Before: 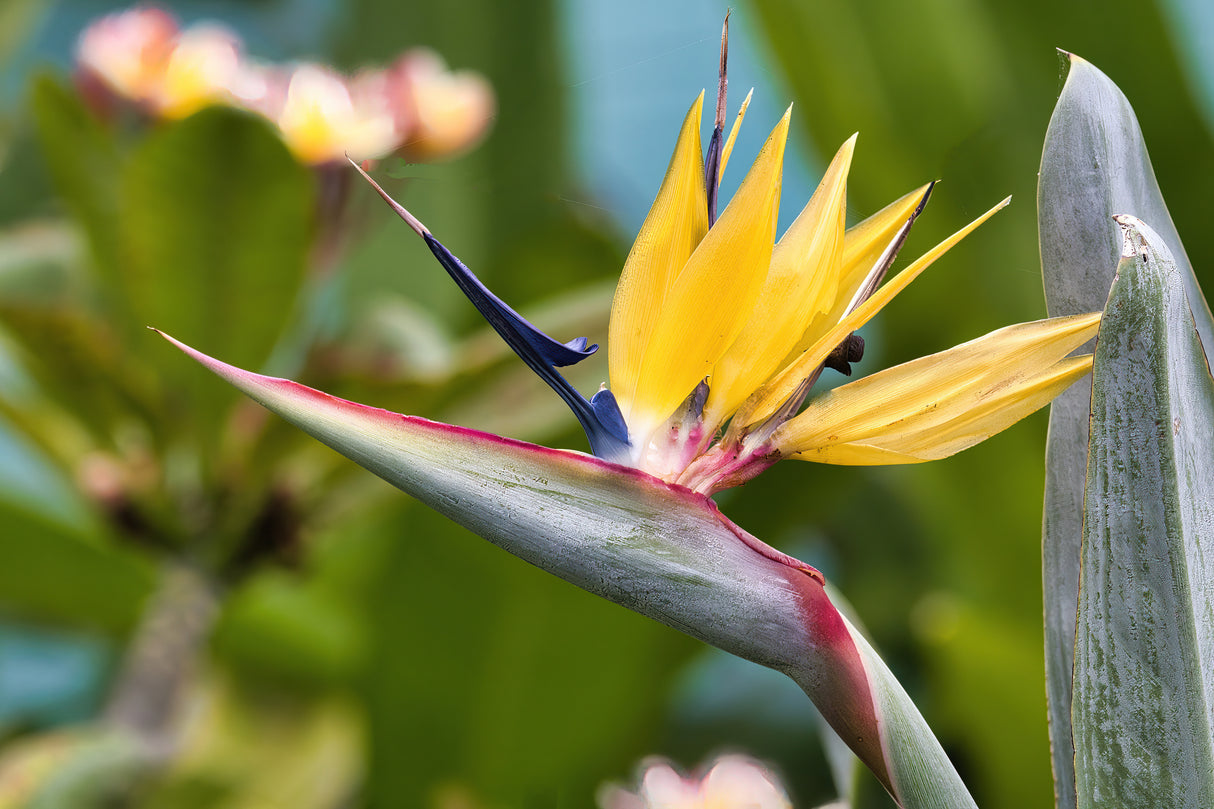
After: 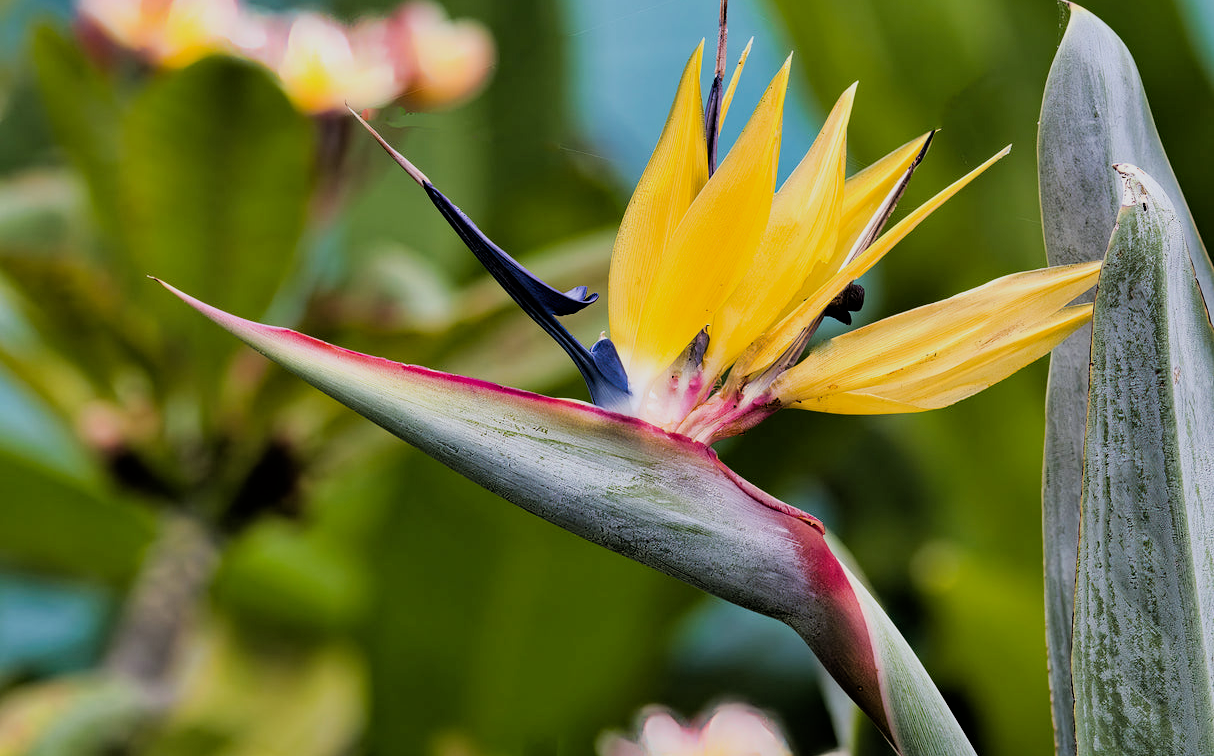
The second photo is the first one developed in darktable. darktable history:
filmic rgb: black relative exposure -5.07 EV, white relative exposure 3.99 EV, hardness 2.9, contrast 1.2
crop and rotate: top 6.481%
haze removal: compatibility mode true, adaptive false
